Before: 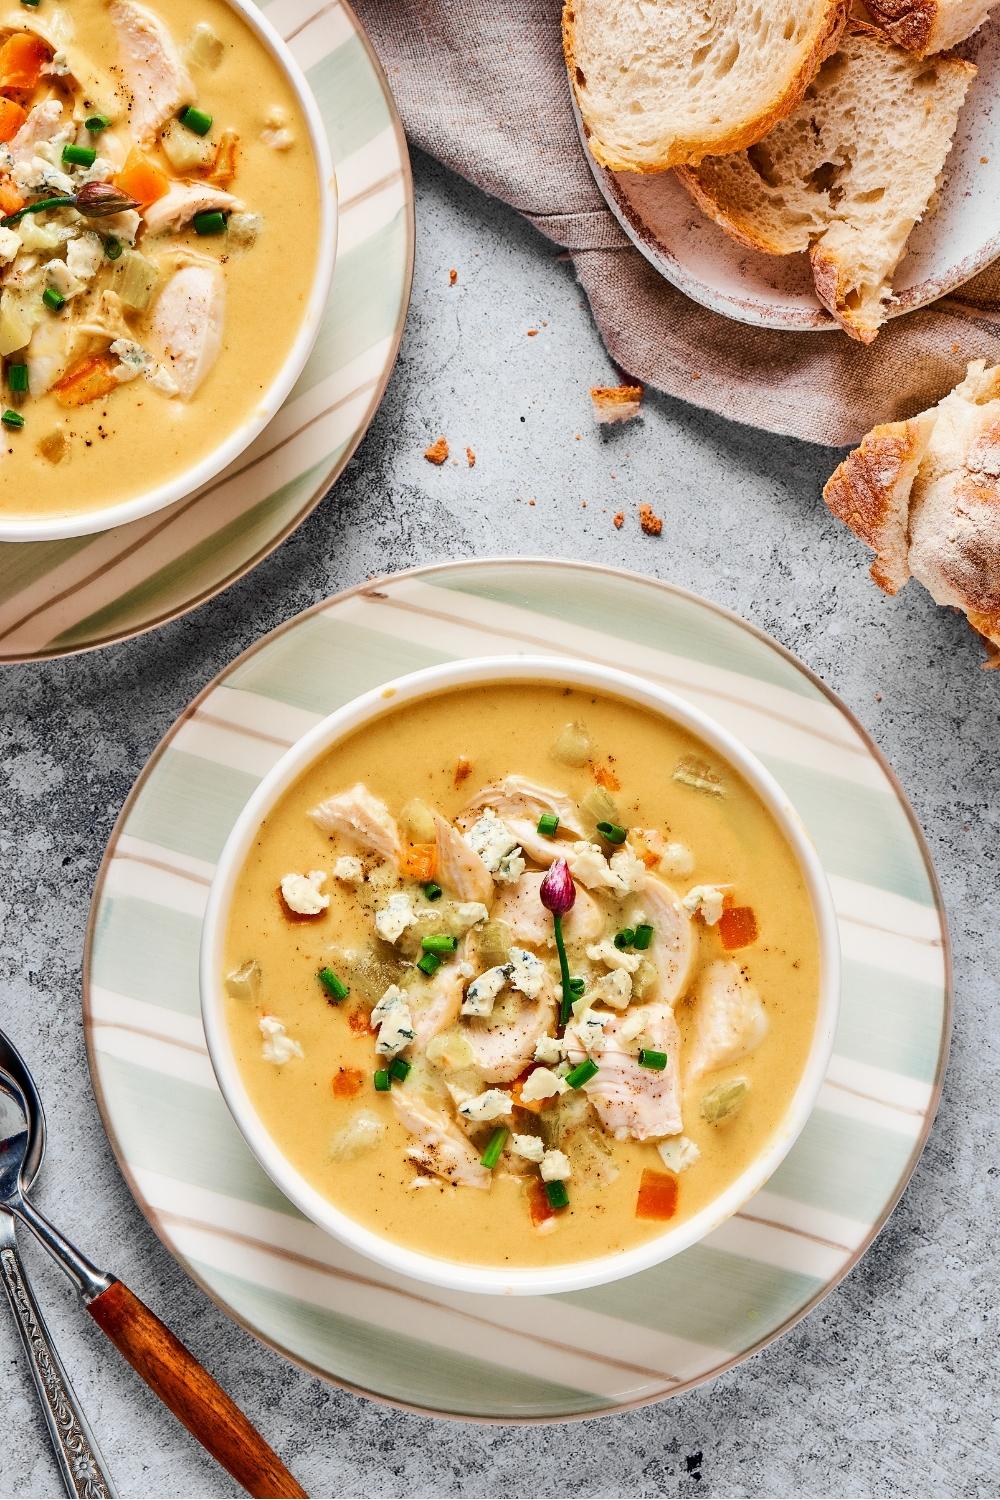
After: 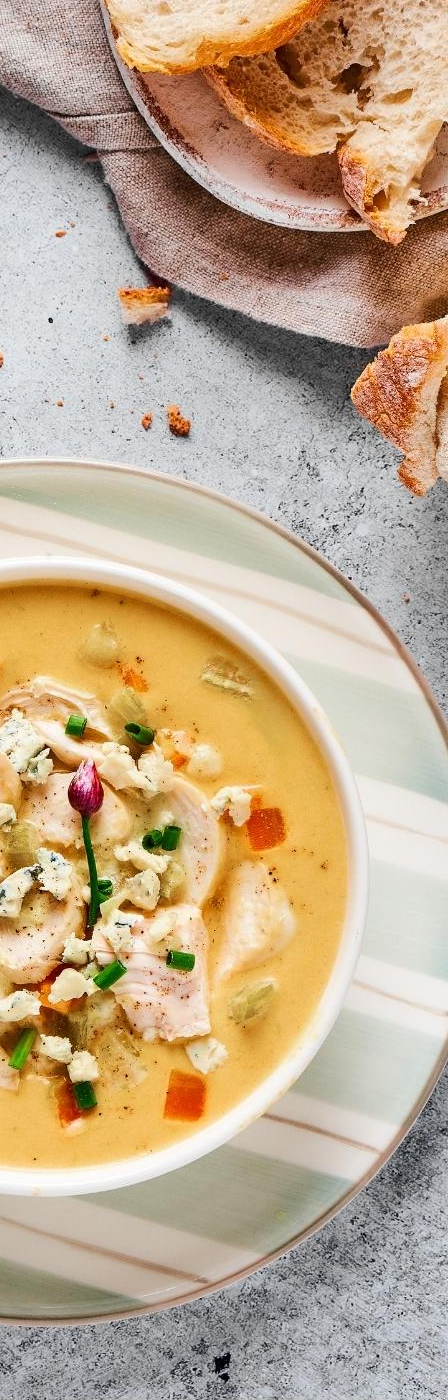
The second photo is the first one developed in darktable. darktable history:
color correction: highlights b* -0.011
crop: left 47.289%, top 6.646%, right 7.887%
